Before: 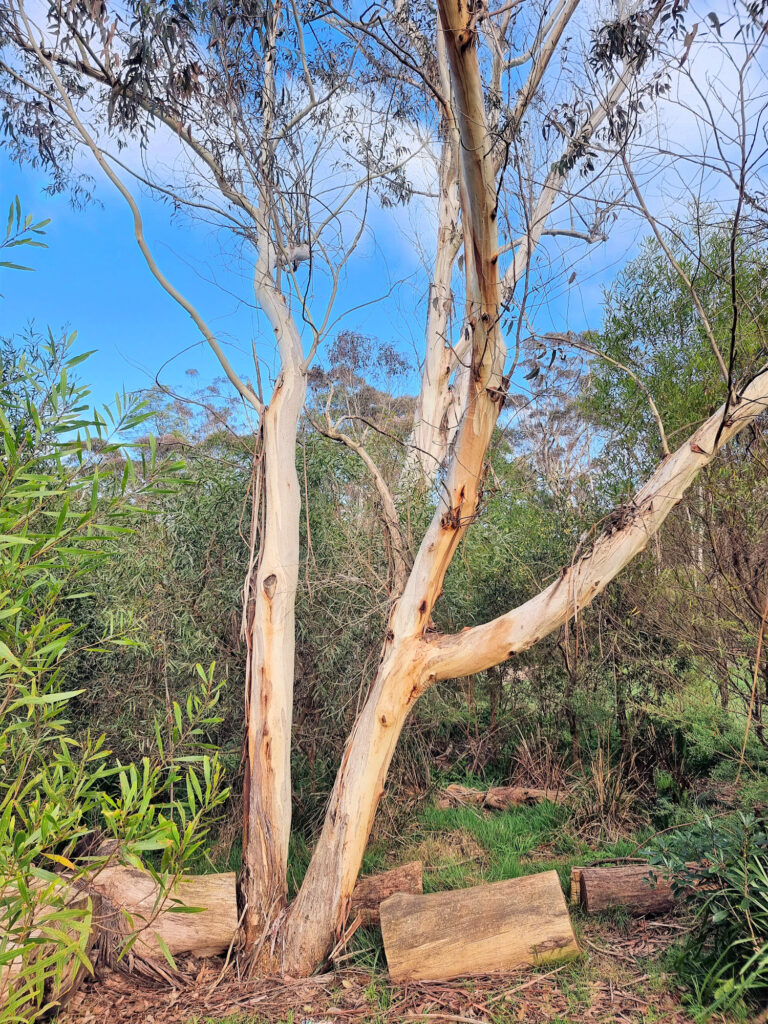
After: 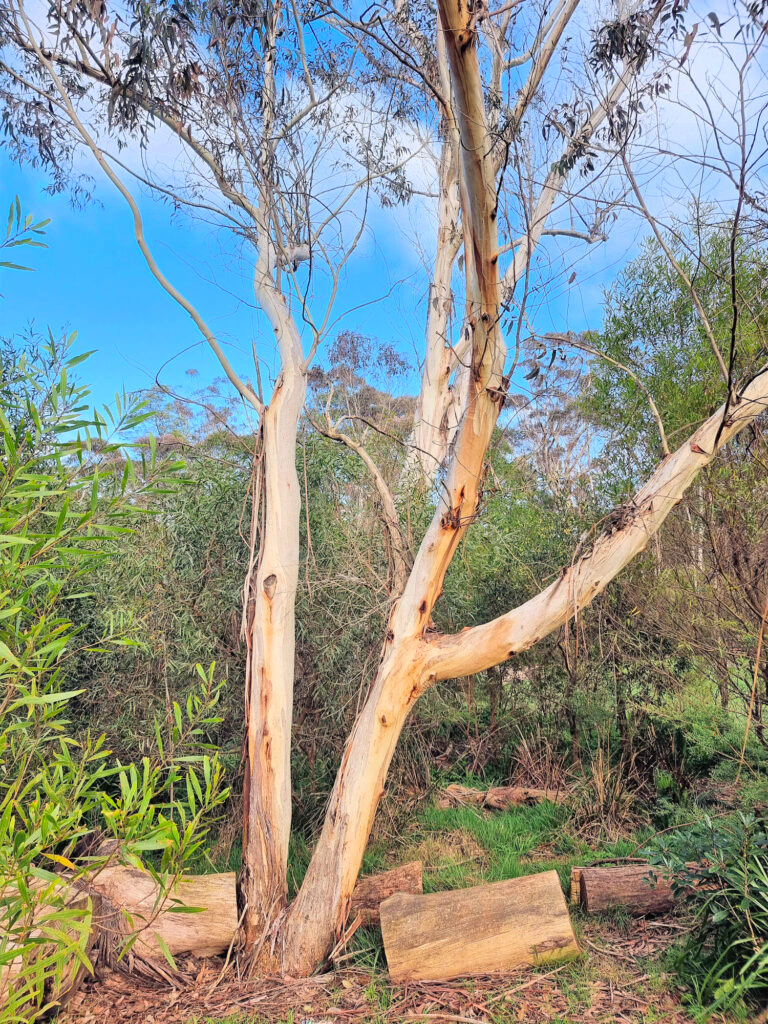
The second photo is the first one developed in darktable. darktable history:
contrast brightness saturation: contrast 0.031, brightness 0.066, saturation 0.128
